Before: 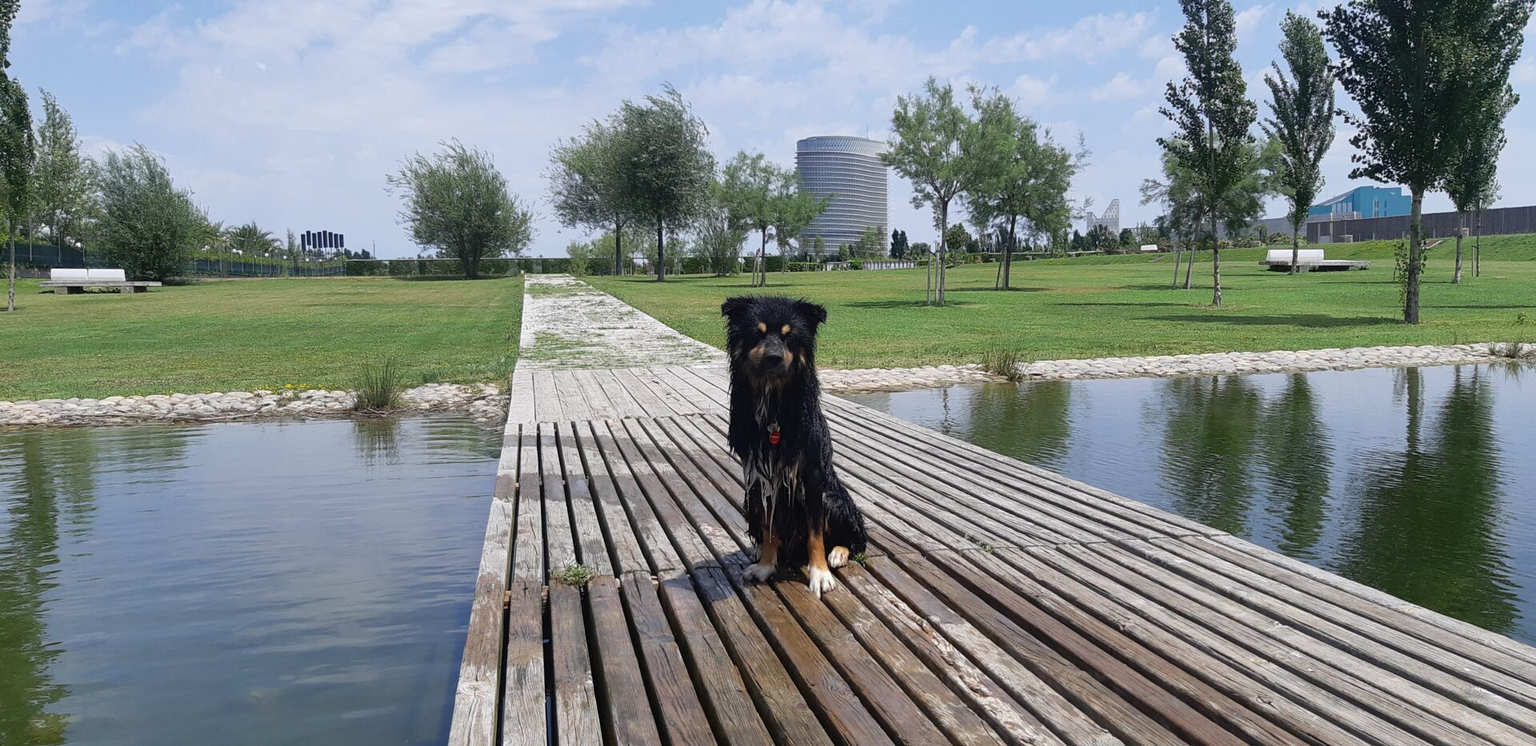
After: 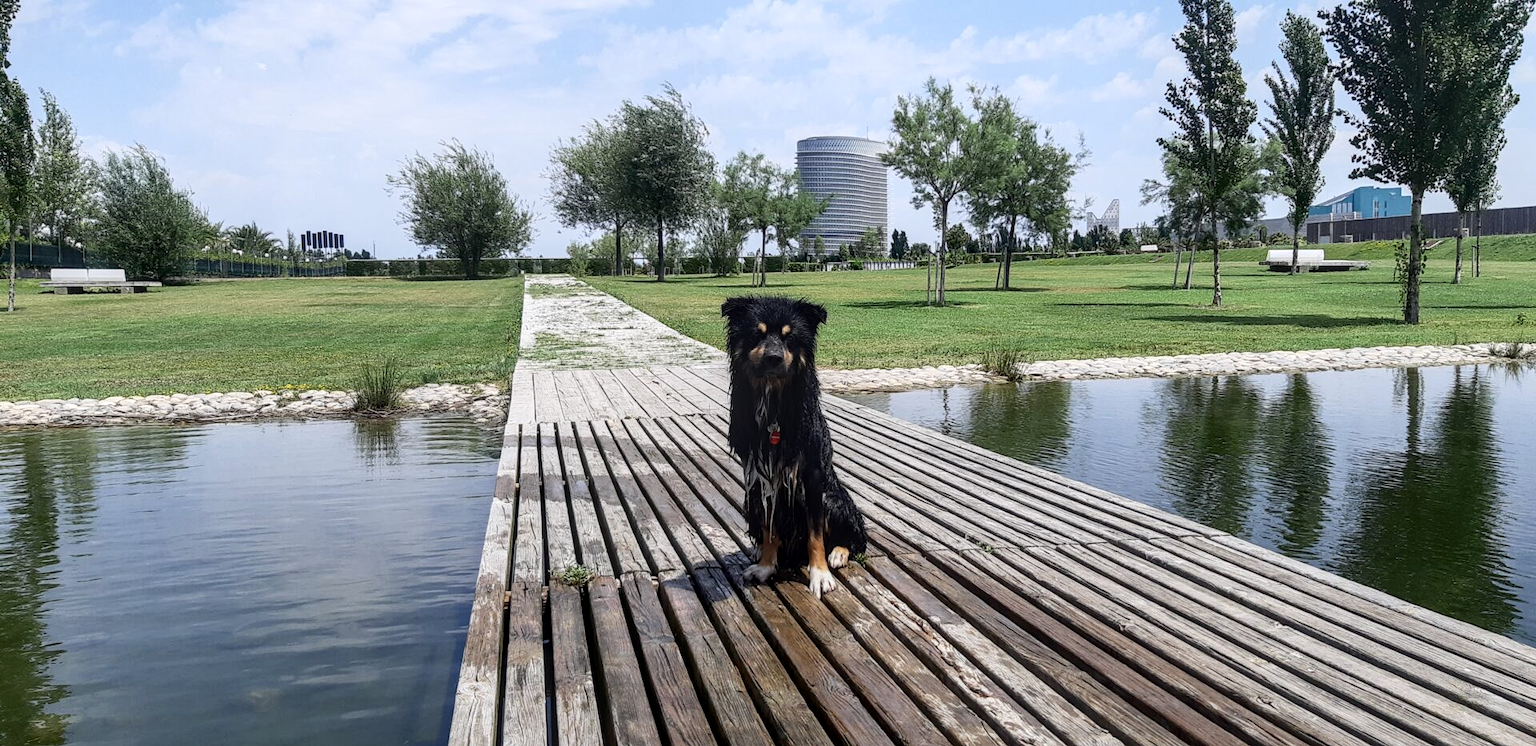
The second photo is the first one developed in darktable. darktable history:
contrast brightness saturation: contrast 0.24, brightness 0.09
local contrast: highlights 35%, detail 135%
graduated density: rotation -180°, offset 24.95
